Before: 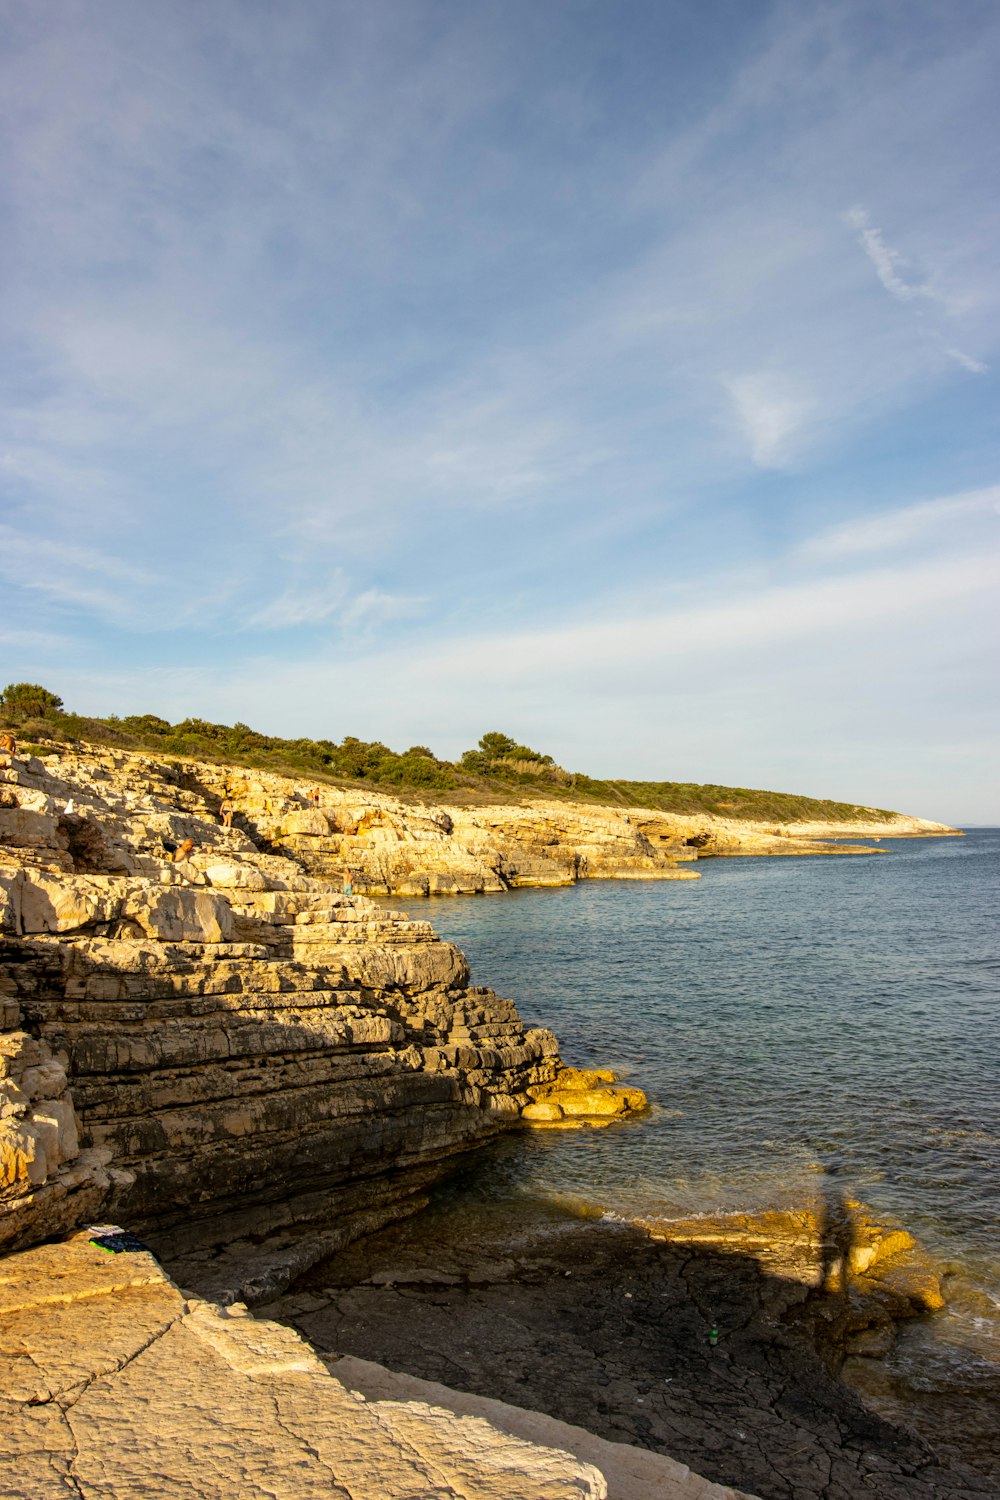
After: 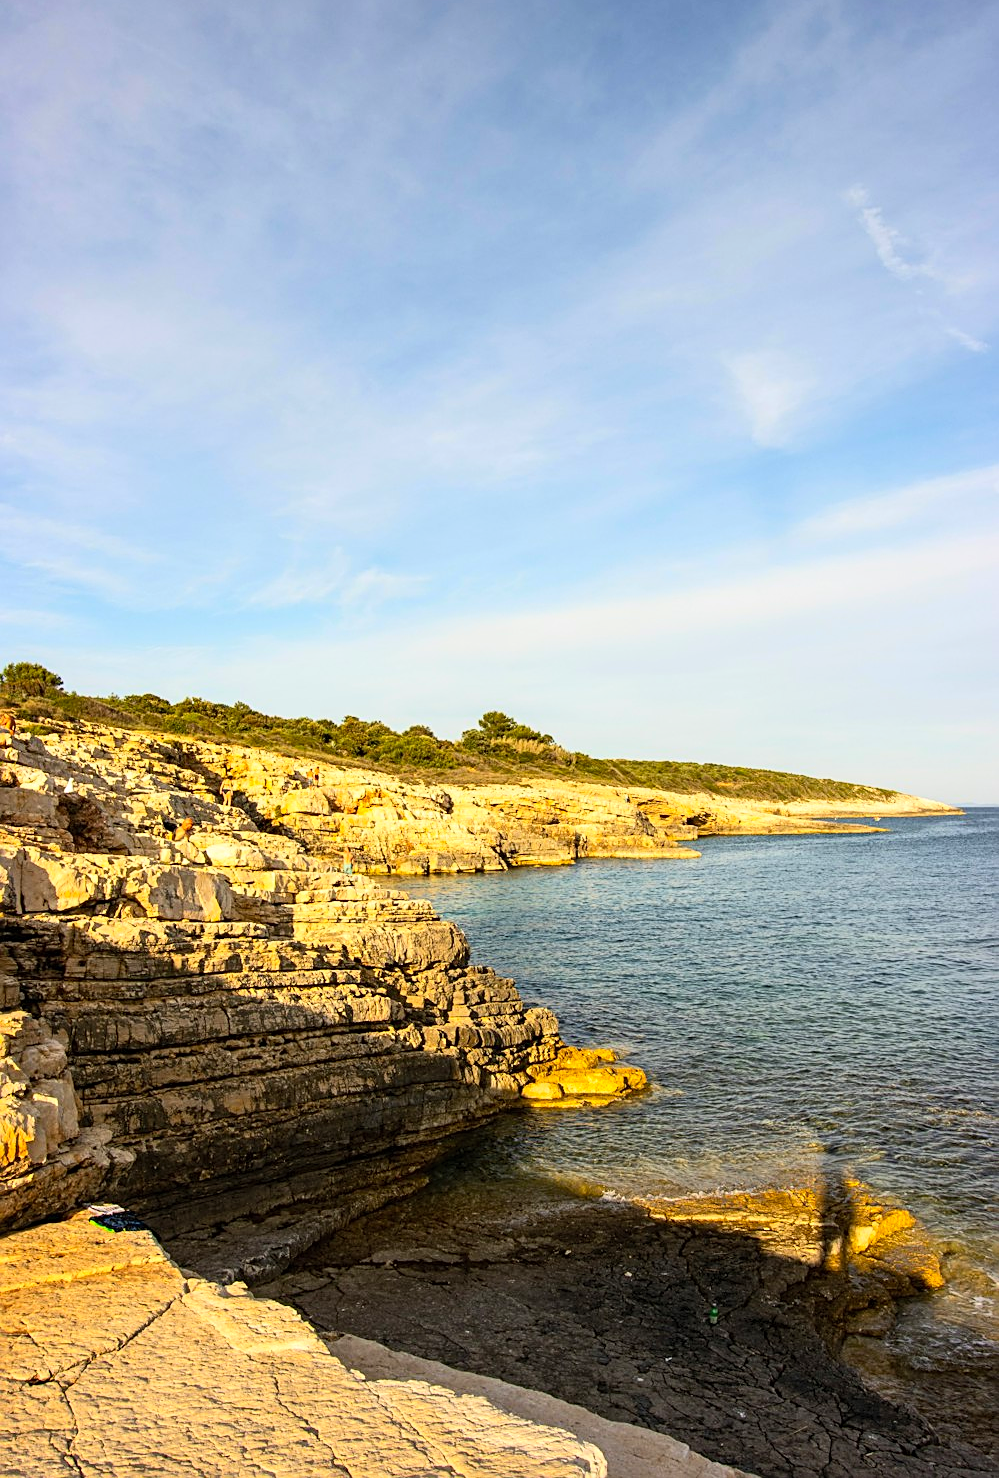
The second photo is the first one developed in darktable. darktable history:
sharpen: on, module defaults
contrast brightness saturation: contrast 0.203, brightness 0.168, saturation 0.23
crop: top 1.458%, right 0.01%
